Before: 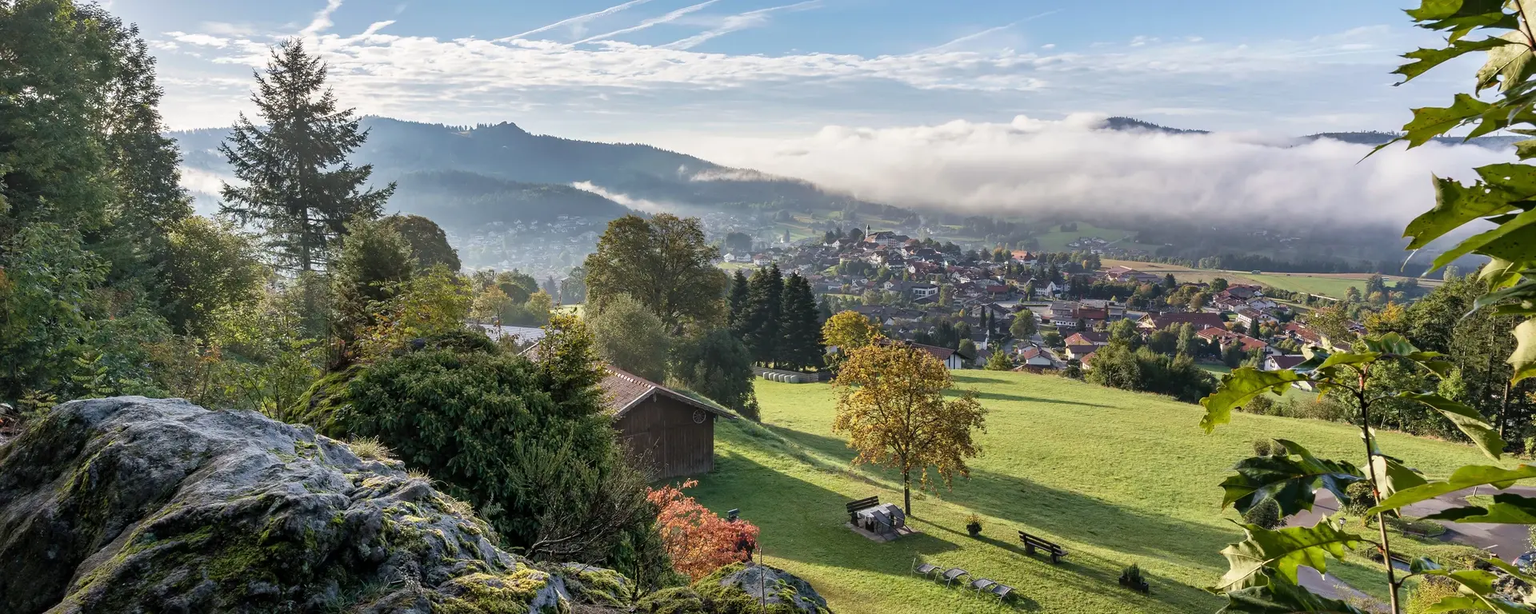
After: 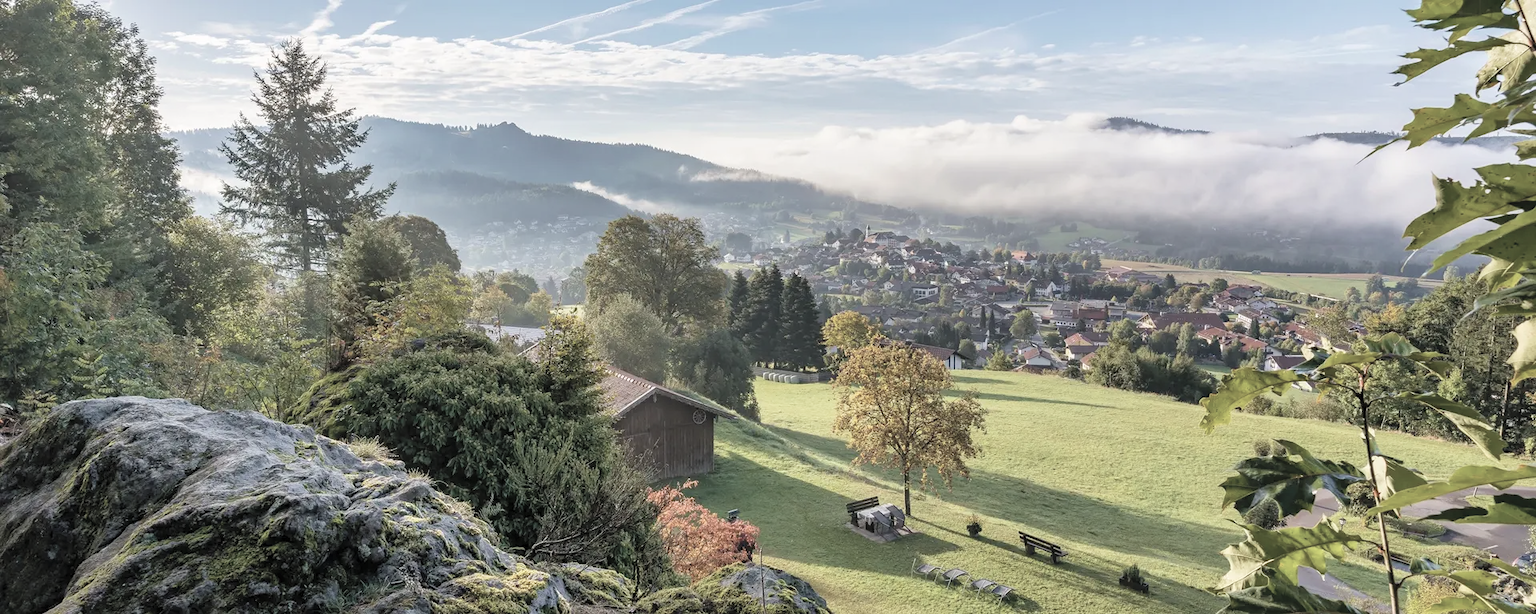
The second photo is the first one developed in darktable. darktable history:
velvia: on, module defaults
contrast brightness saturation: brightness 0.188, saturation -0.48
